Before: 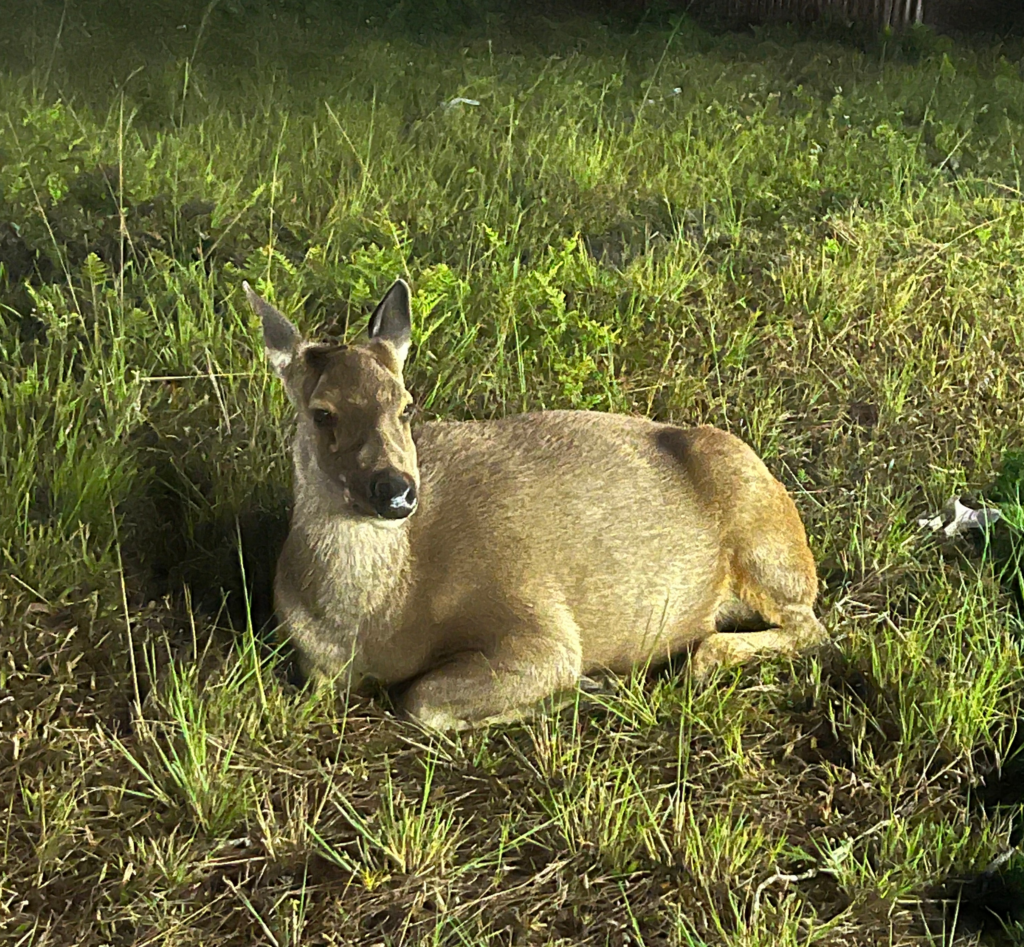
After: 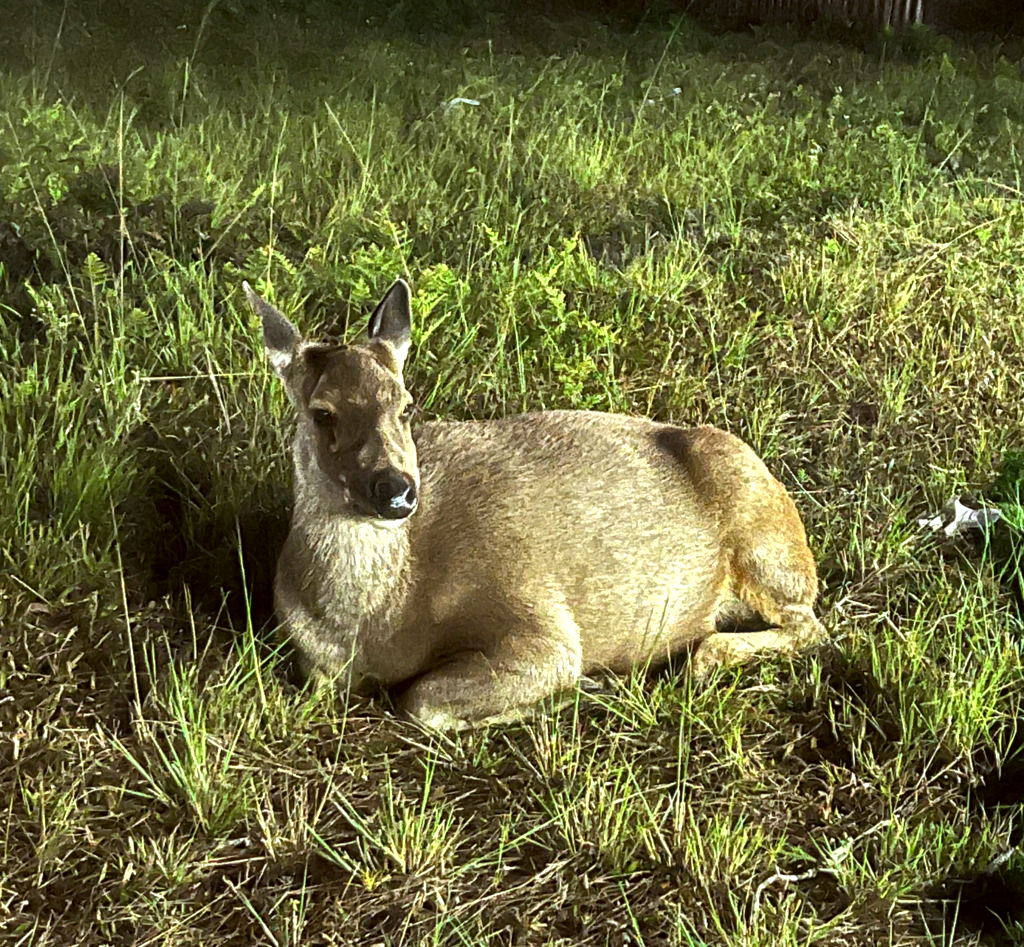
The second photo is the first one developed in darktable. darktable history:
color correction: highlights a* -3.28, highlights b* -6.24, shadows a* 3.1, shadows b* 5.19
exposure: black level correction 0.001, compensate highlight preservation false
local contrast: on, module defaults
tone equalizer: -8 EV -0.417 EV, -7 EV -0.389 EV, -6 EV -0.333 EV, -5 EV -0.222 EV, -3 EV 0.222 EV, -2 EV 0.333 EV, -1 EV 0.389 EV, +0 EV 0.417 EV, edges refinement/feathering 500, mask exposure compensation -1.57 EV, preserve details no
